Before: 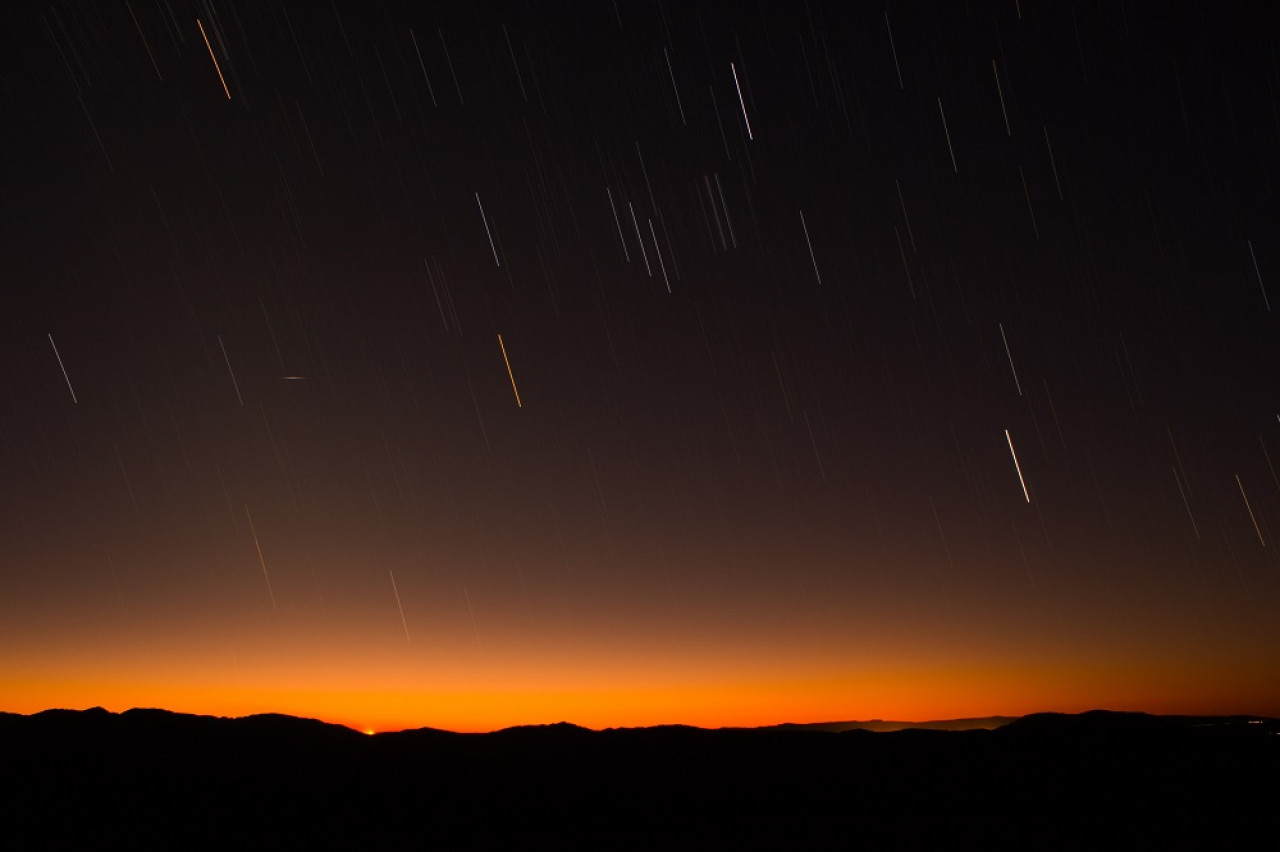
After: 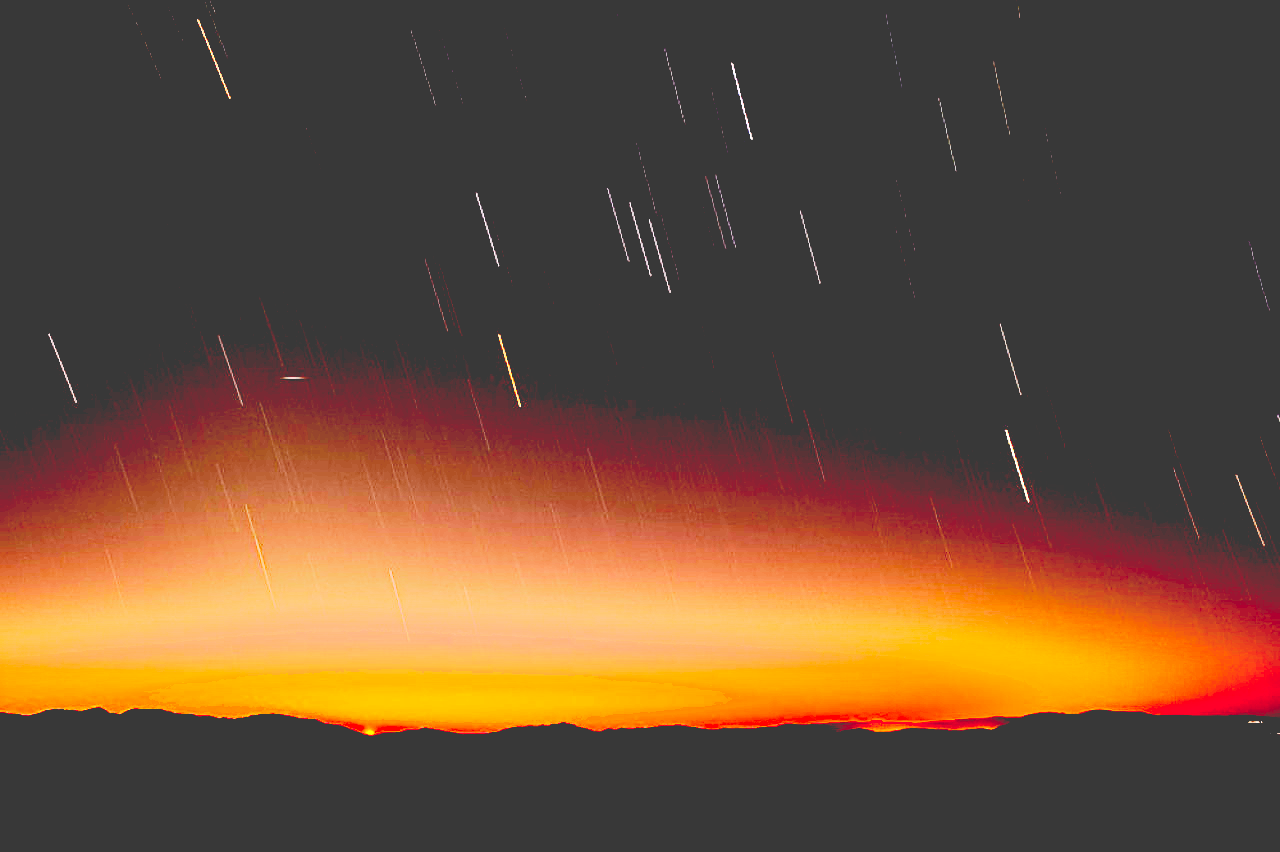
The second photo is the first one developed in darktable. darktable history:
sharpen: on, module defaults
exposure: exposure 1.995 EV, compensate highlight preservation false
contrast brightness saturation: contrast 0.244, brightness 0.249, saturation 0.384
base curve: curves: ch0 [(0.065, 0.026) (0.236, 0.358) (0.53, 0.546) (0.777, 0.841) (0.924, 0.992)], preserve colors none
